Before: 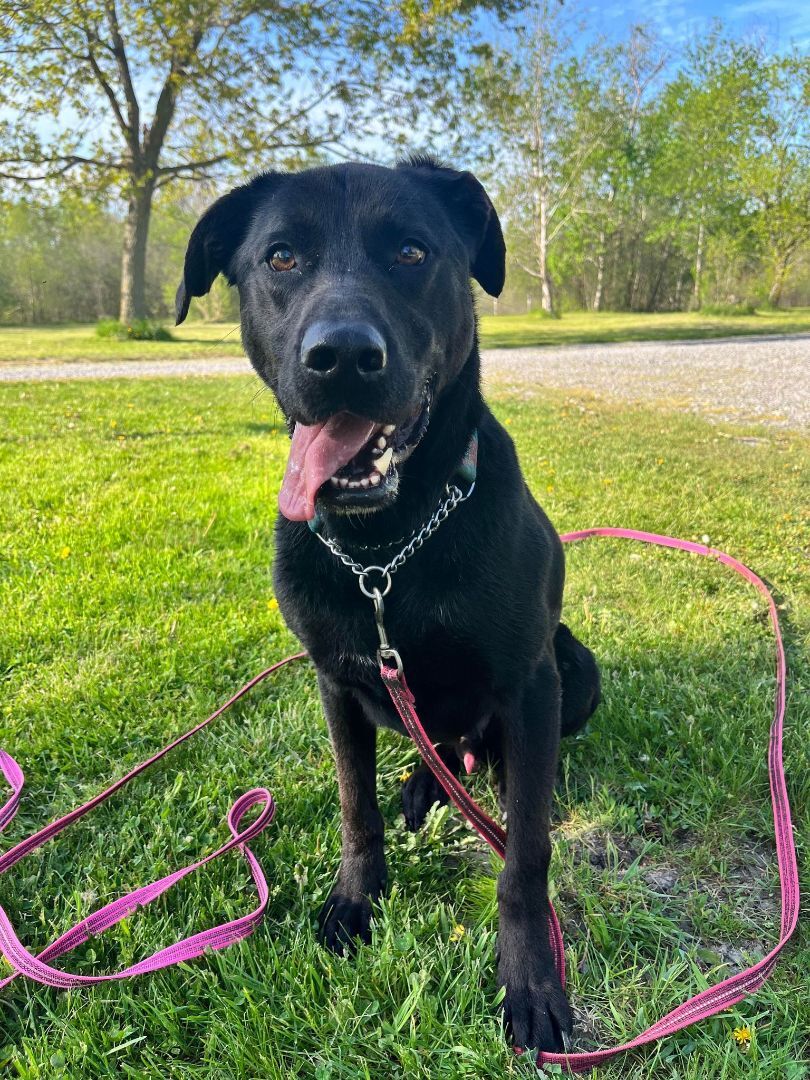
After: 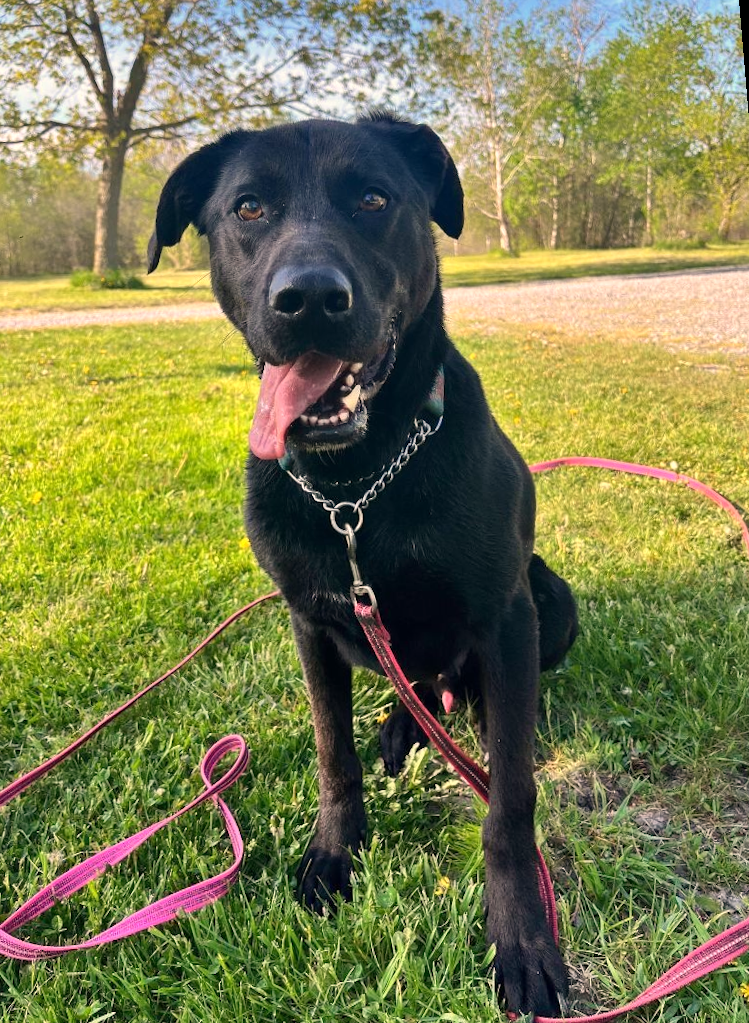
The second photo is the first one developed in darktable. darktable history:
rotate and perspective: rotation -1.68°, lens shift (vertical) -0.146, crop left 0.049, crop right 0.912, crop top 0.032, crop bottom 0.96
white balance: red 1.127, blue 0.943
